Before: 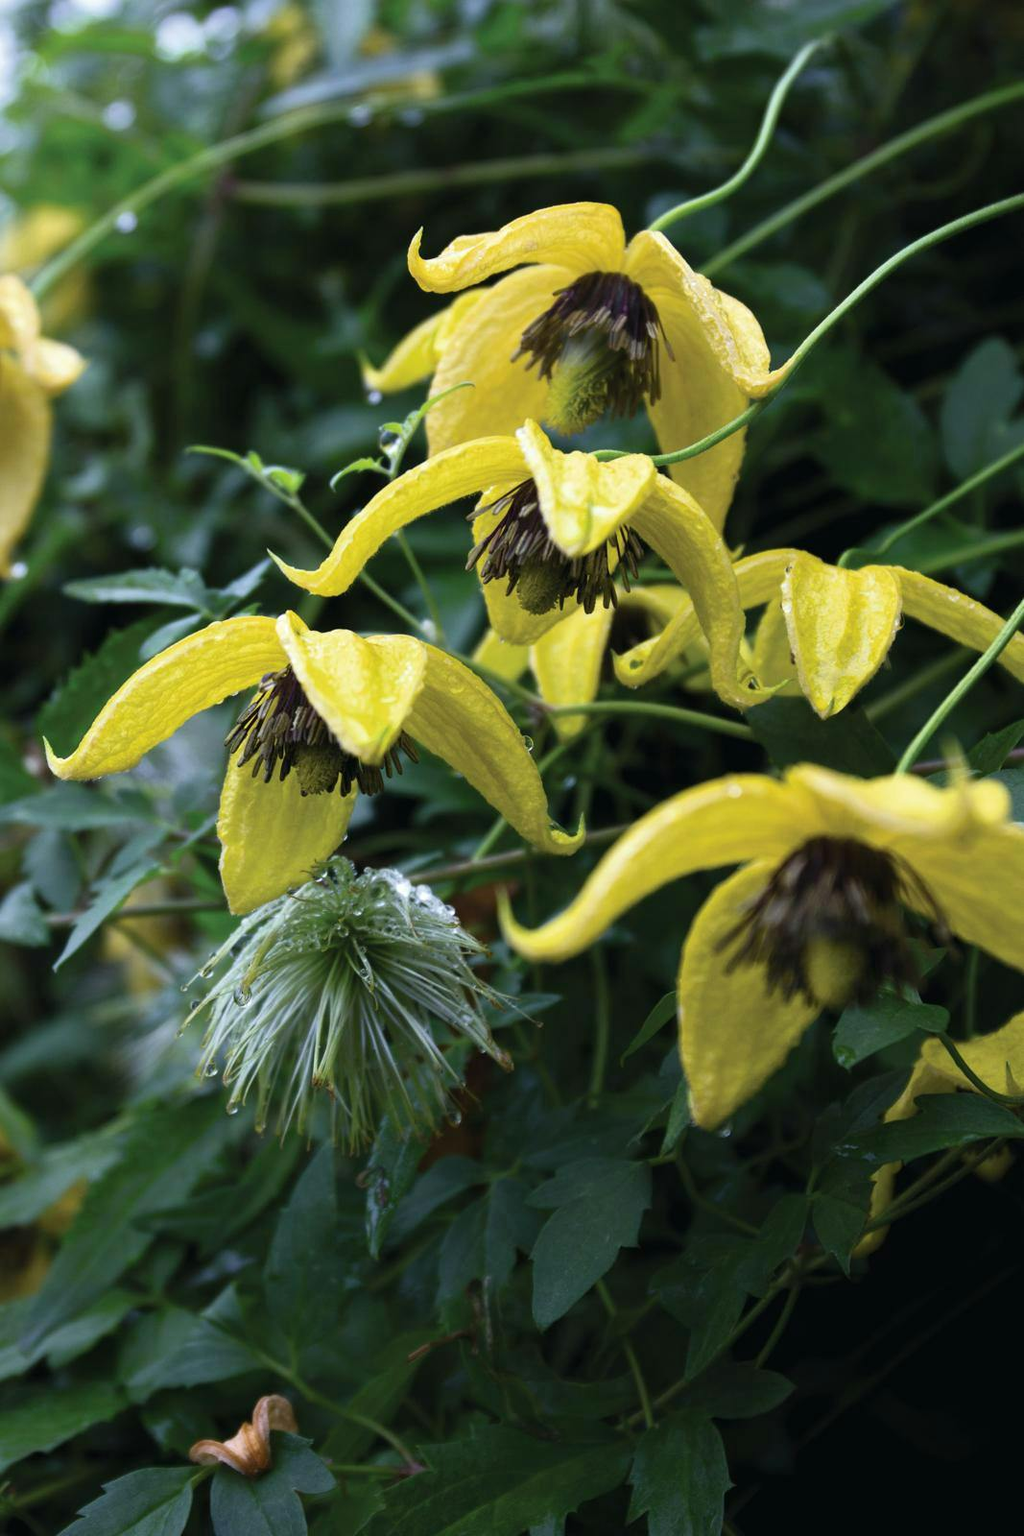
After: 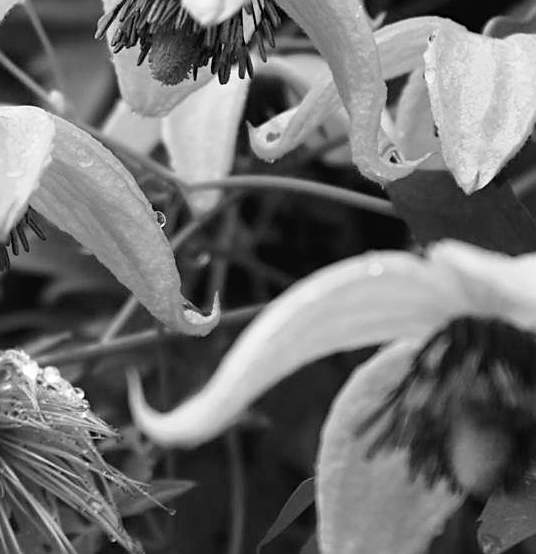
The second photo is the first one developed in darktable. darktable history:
color balance rgb: linear chroma grading › global chroma 15%, perceptual saturation grading › global saturation 30%
crop: left 36.607%, top 34.735%, right 13.146%, bottom 30.611%
monochrome: on, module defaults
contrast brightness saturation: saturation -0.05
sharpen: on, module defaults
color correction: highlights a* -0.482, highlights b* 9.48, shadows a* -9.48, shadows b* 0.803
tone curve: curves: ch0 [(0, 0) (0.003, 0.022) (0.011, 0.025) (0.025, 0.032) (0.044, 0.055) (0.069, 0.089) (0.1, 0.133) (0.136, 0.18) (0.177, 0.231) (0.224, 0.291) (0.277, 0.35) (0.335, 0.42) (0.399, 0.496) (0.468, 0.561) (0.543, 0.632) (0.623, 0.706) (0.709, 0.783) (0.801, 0.865) (0.898, 0.947) (1, 1)], preserve colors none
